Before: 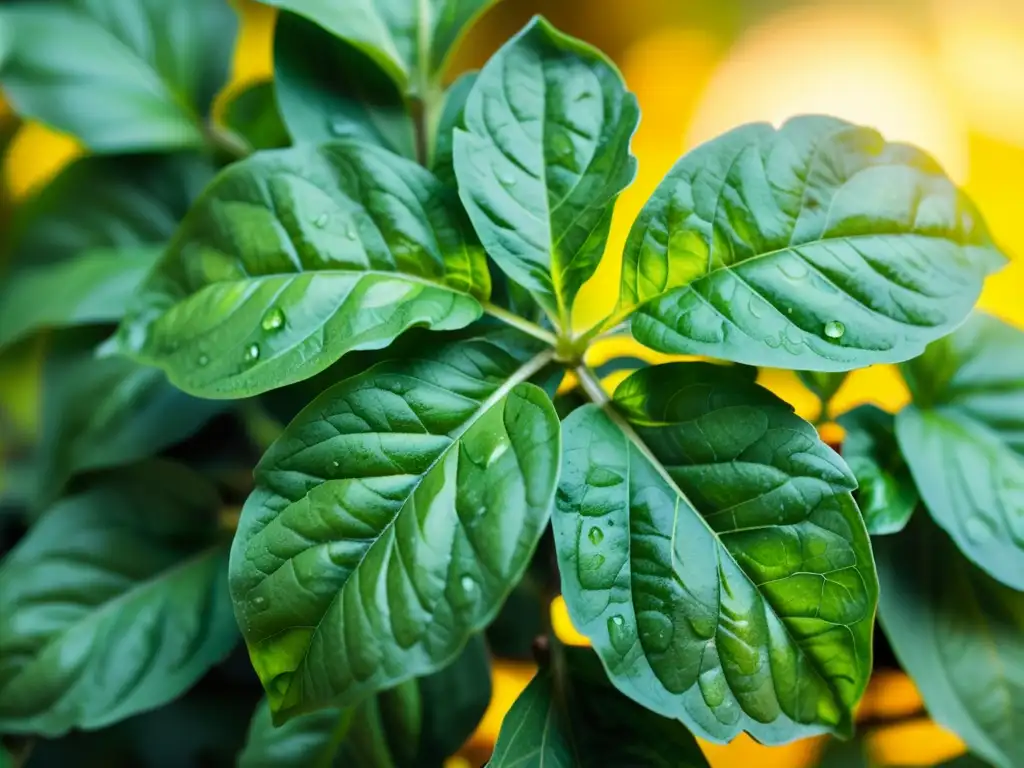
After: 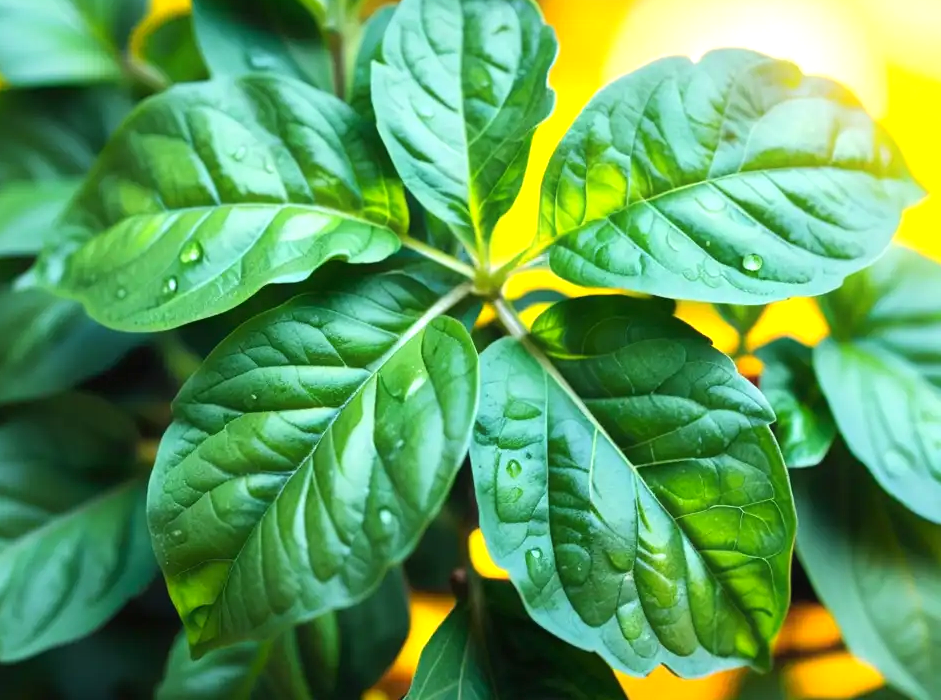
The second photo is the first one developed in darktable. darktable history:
crop and rotate: left 8.064%, top 8.792%
exposure: exposure 0.601 EV, compensate highlight preservation false
contrast equalizer: octaves 7, y [[0.5, 0.488, 0.462, 0.461, 0.491, 0.5], [0.5 ×6], [0.5 ×6], [0 ×6], [0 ×6]]
